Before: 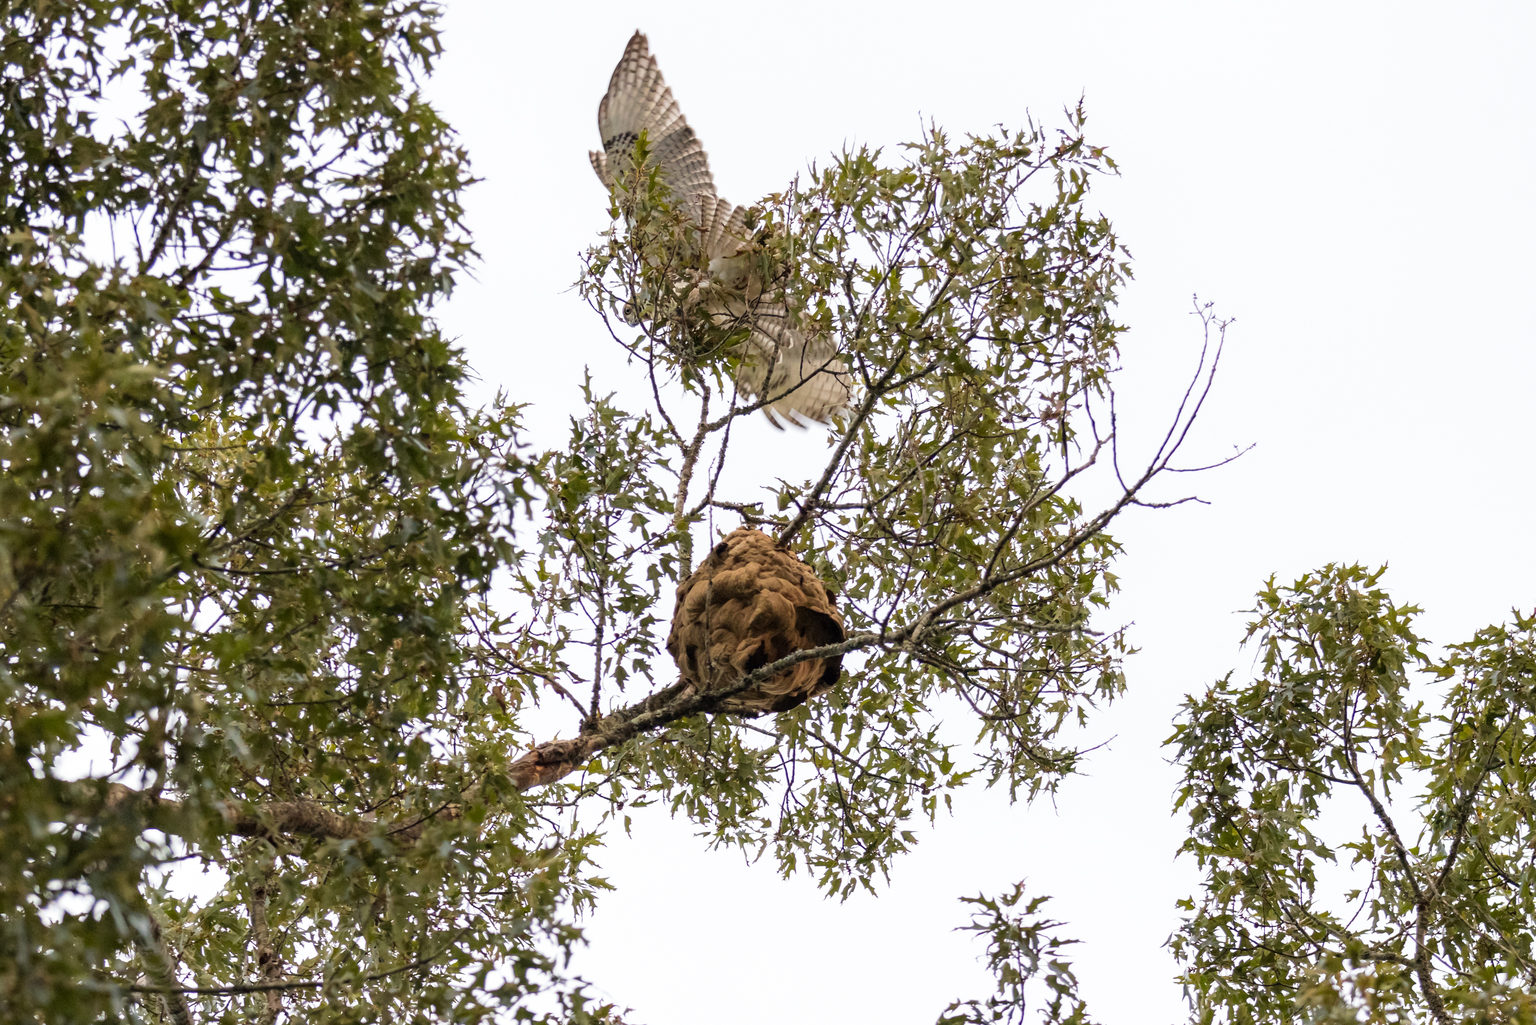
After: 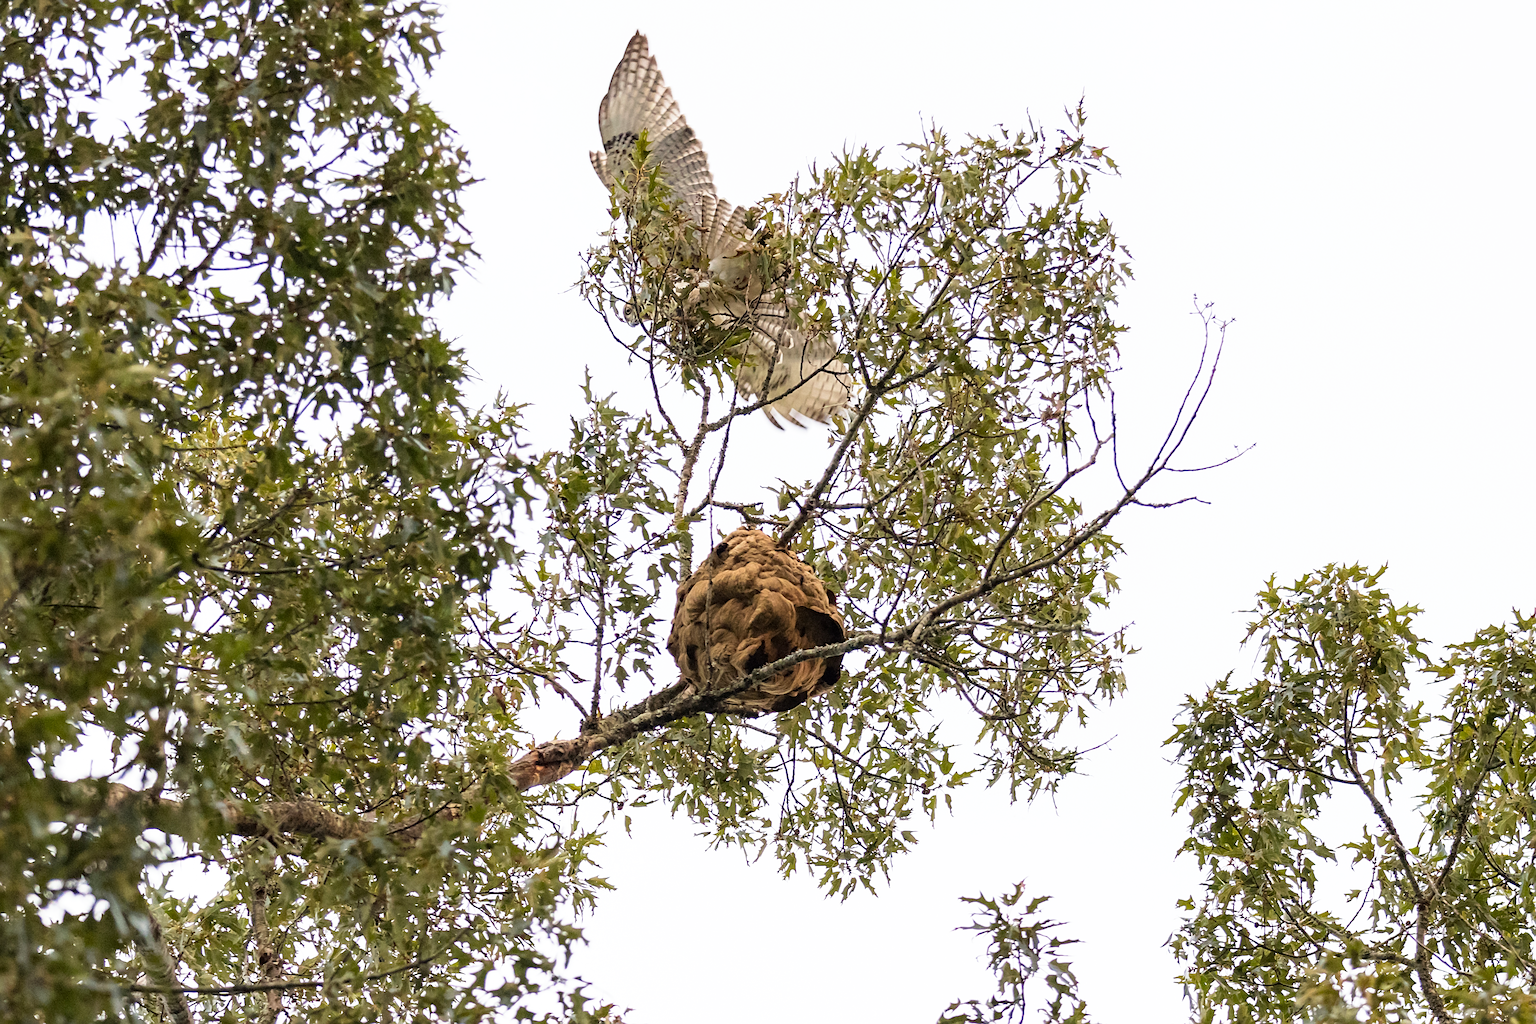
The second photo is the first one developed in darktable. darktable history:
sharpen: on, module defaults
base curve: curves: ch0 [(0, 0) (0.688, 0.865) (1, 1)], preserve colors none
